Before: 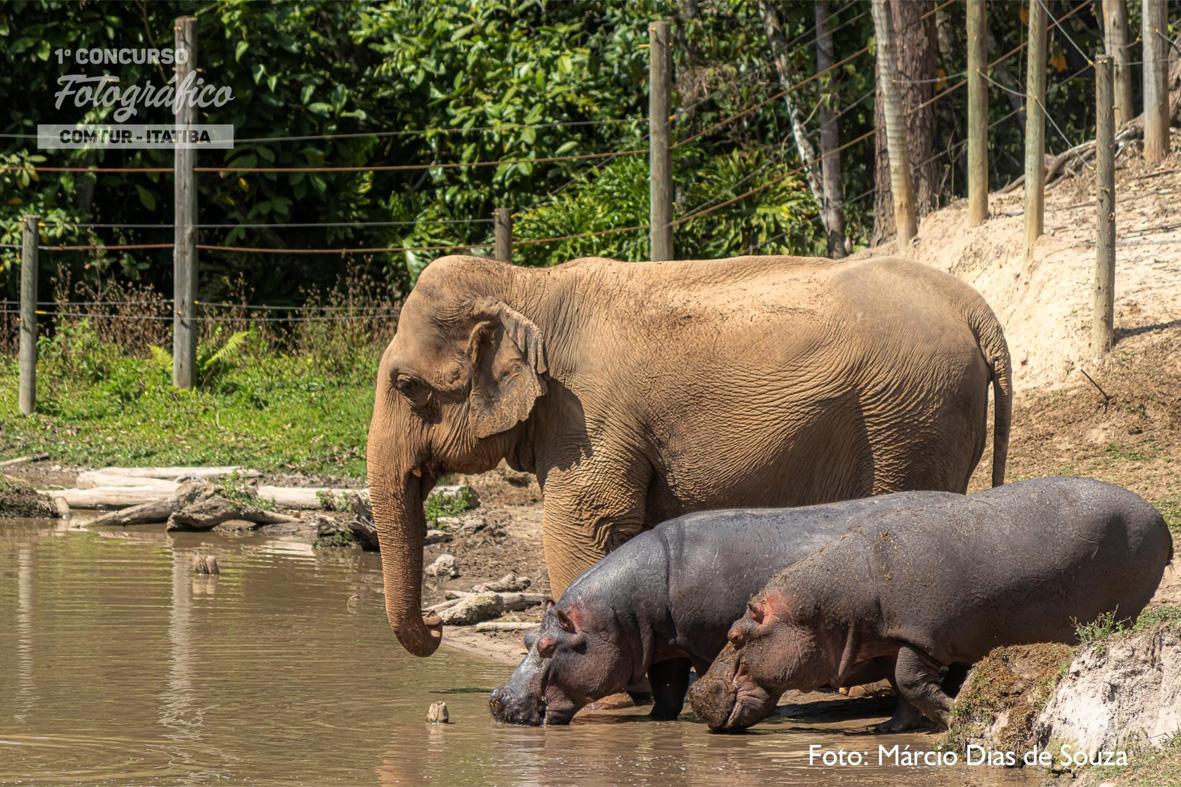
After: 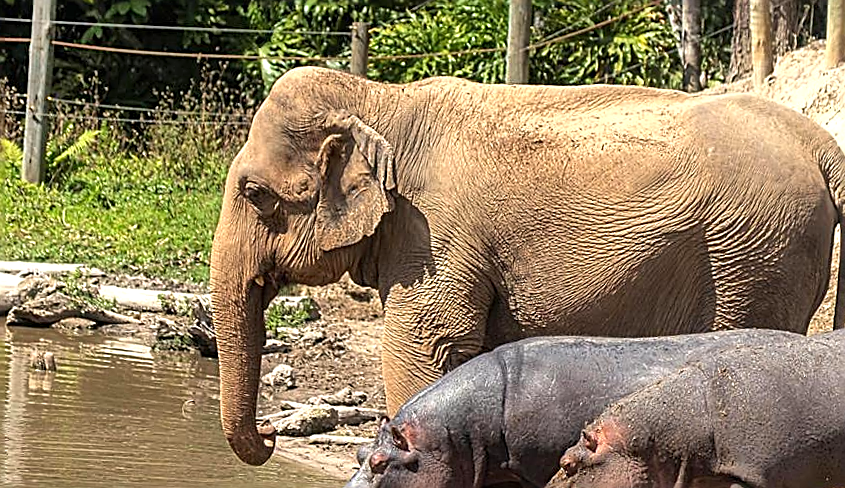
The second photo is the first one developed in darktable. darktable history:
crop and rotate: angle -3.37°, left 9.79%, top 20.73%, right 12.42%, bottom 11.82%
sharpen: radius 1.685, amount 1.294
exposure: black level correction 0, exposure 0.5 EV, compensate highlight preservation false
shadows and highlights: shadows 60, highlights -60.23, soften with gaussian
